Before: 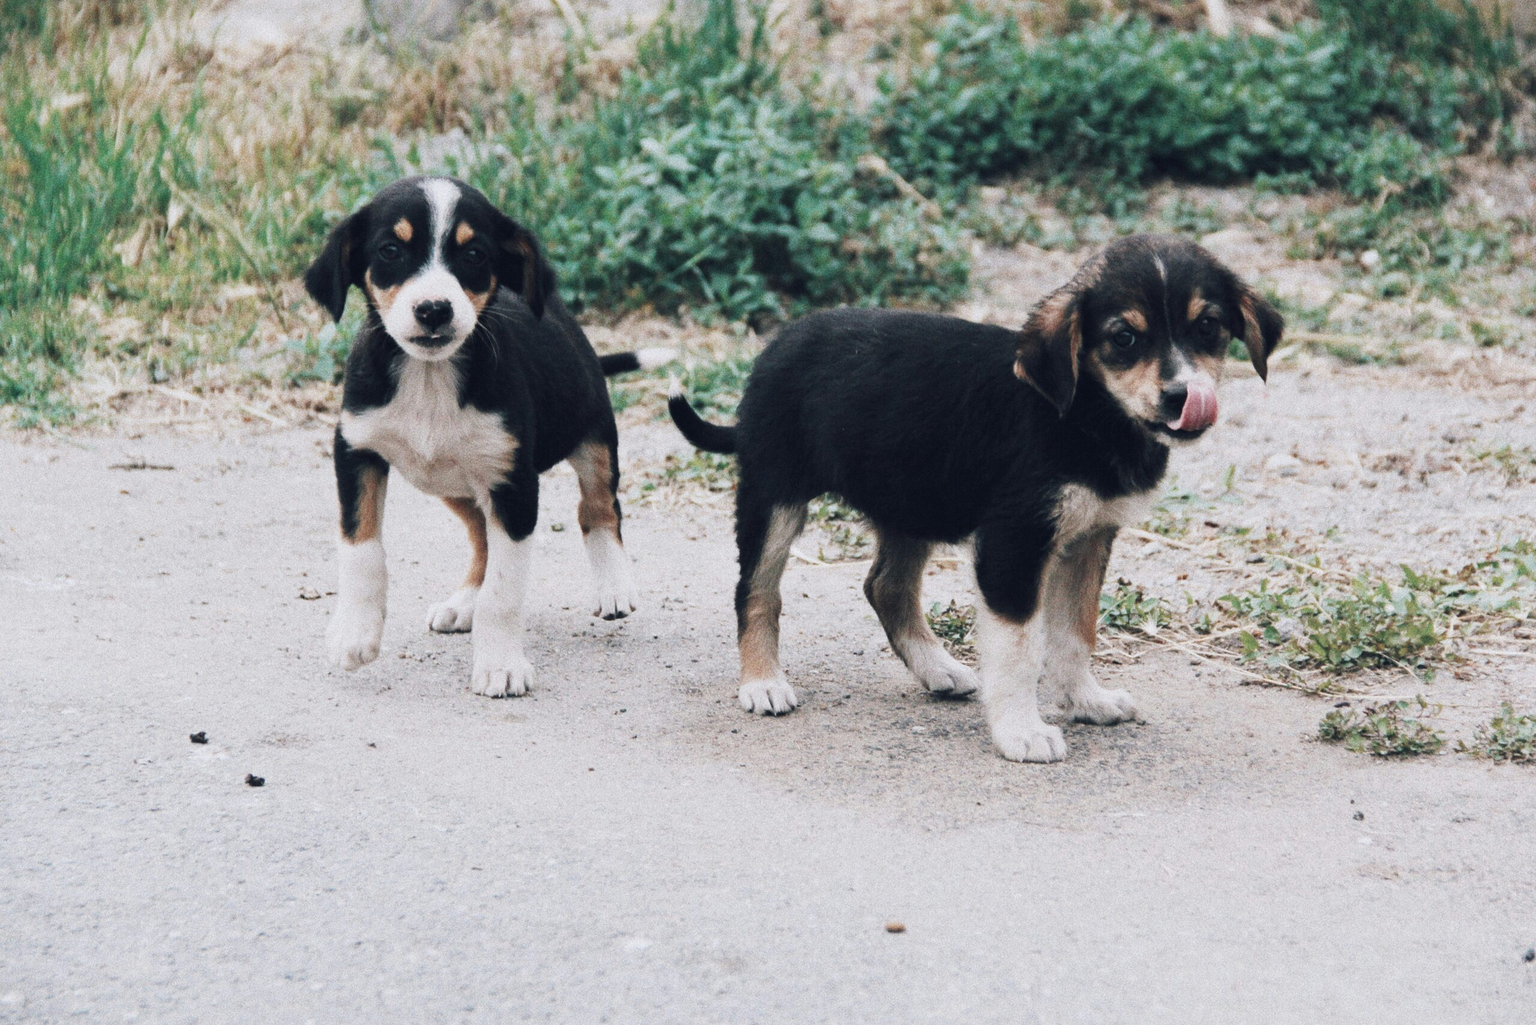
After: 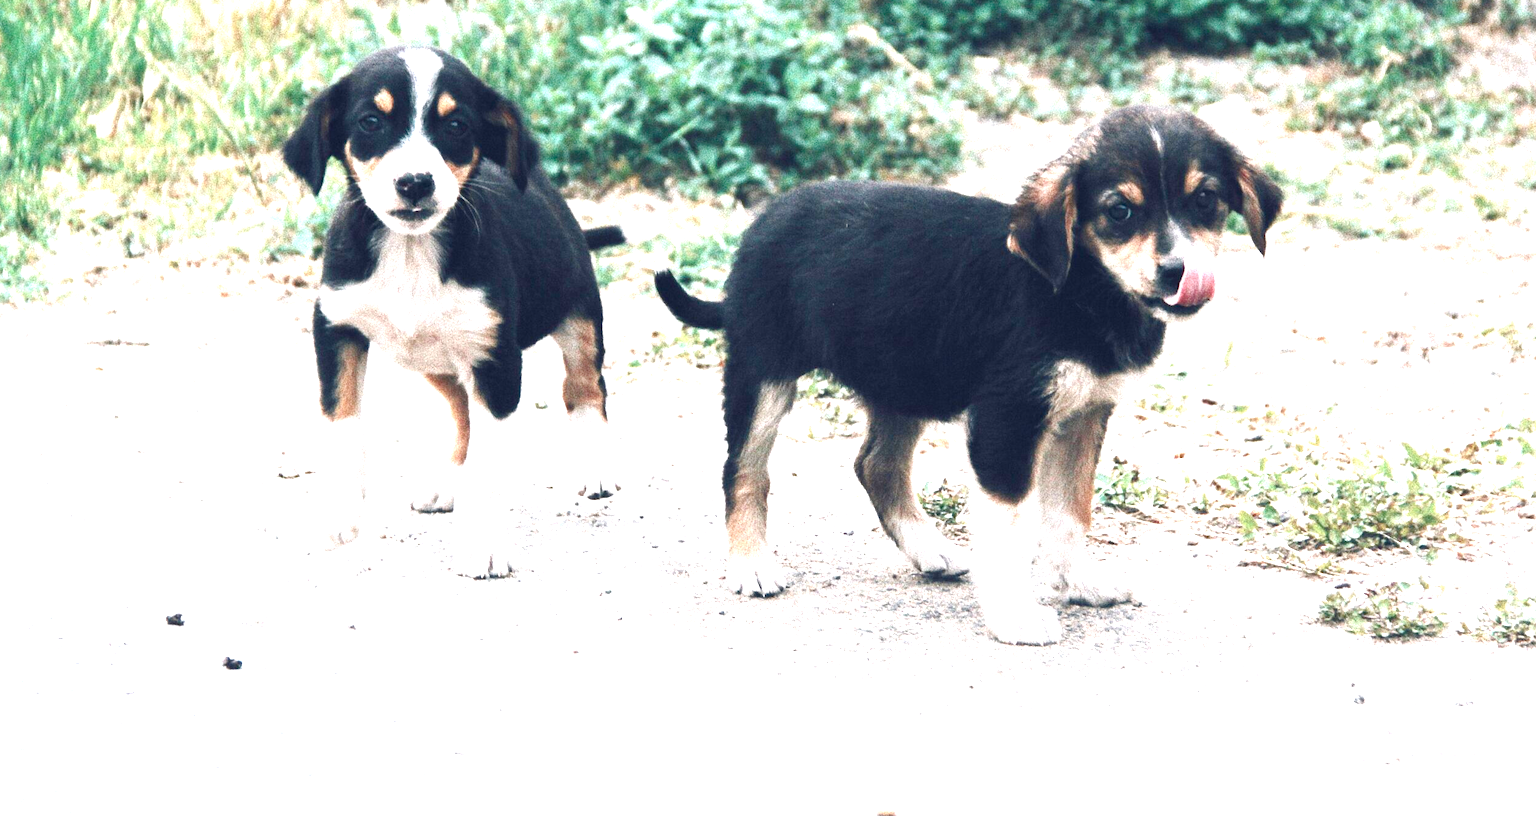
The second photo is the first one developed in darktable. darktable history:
exposure: black level correction 0, exposure 1.45 EV, compensate exposure bias true, compensate highlight preservation false
crop and rotate: left 1.814%, top 12.818%, right 0.25%, bottom 9.225%
color balance rgb: perceptual saturation grading › global saturation 20%, perceptual saturation grading › highlights -25%, perceptual saturation grading › shadows 50%
